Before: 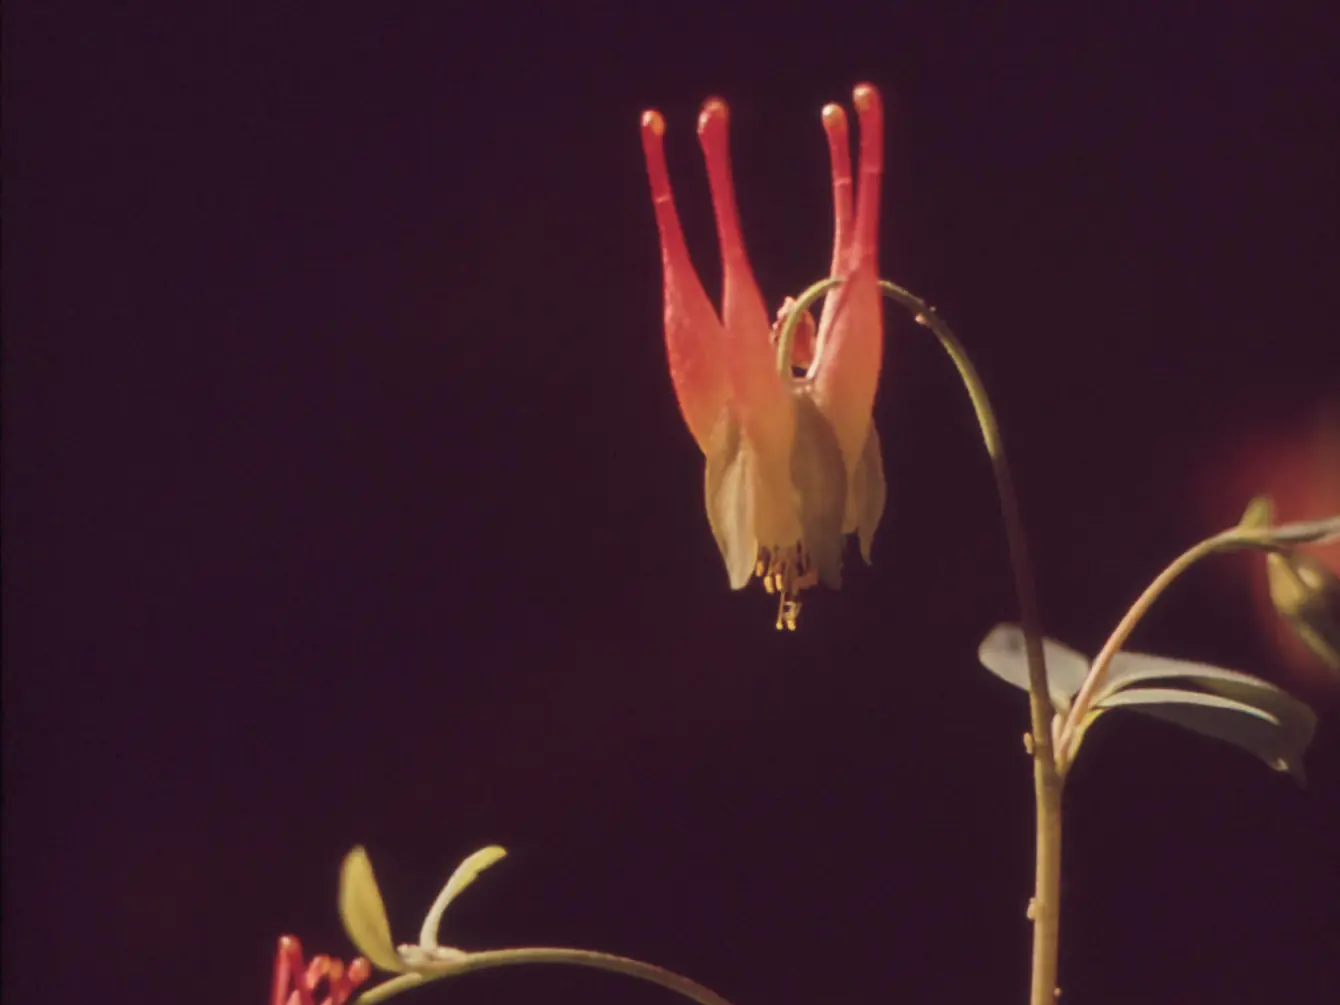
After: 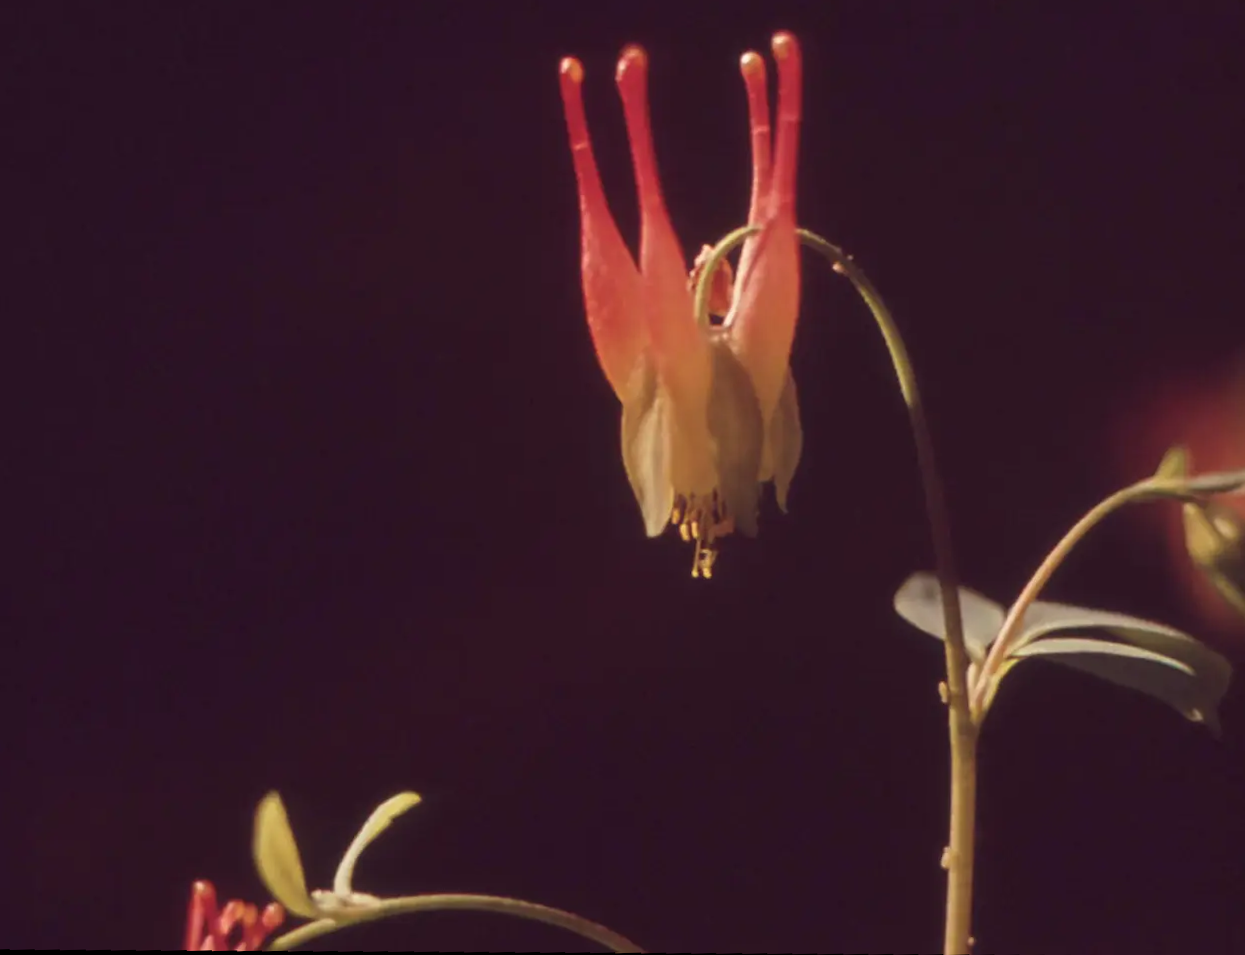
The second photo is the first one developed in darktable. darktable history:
shadows and highlights: shadows 0, highlights 40
crop and rotate: angle 1.96°, left 5.673%, top 5.673%
rotate and perspective: rotation 2.27°, automatic cropping off
color balance: mode lift, gamma, gain (sRGB)
